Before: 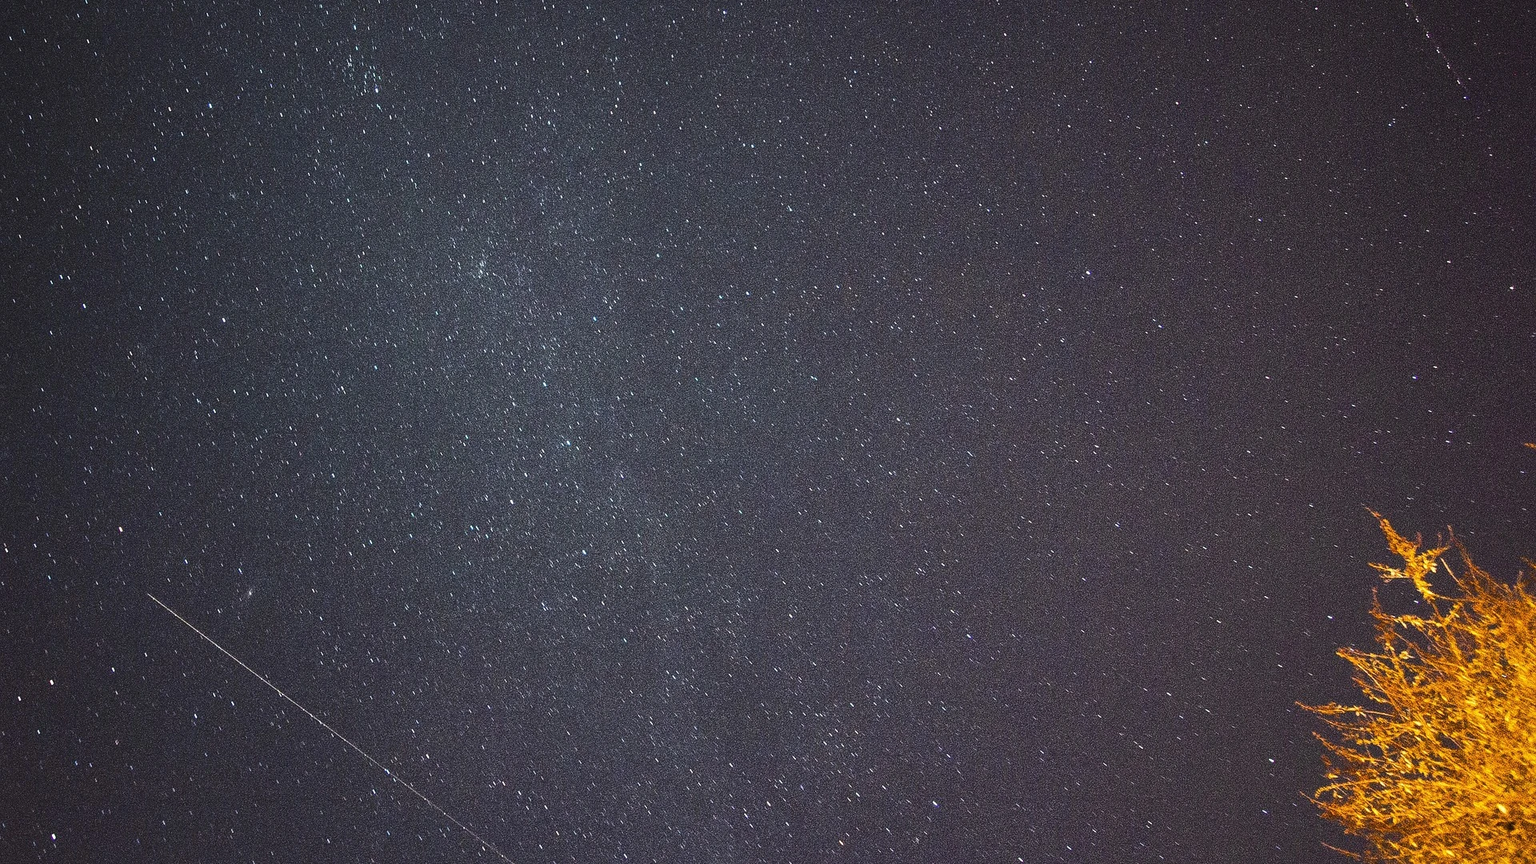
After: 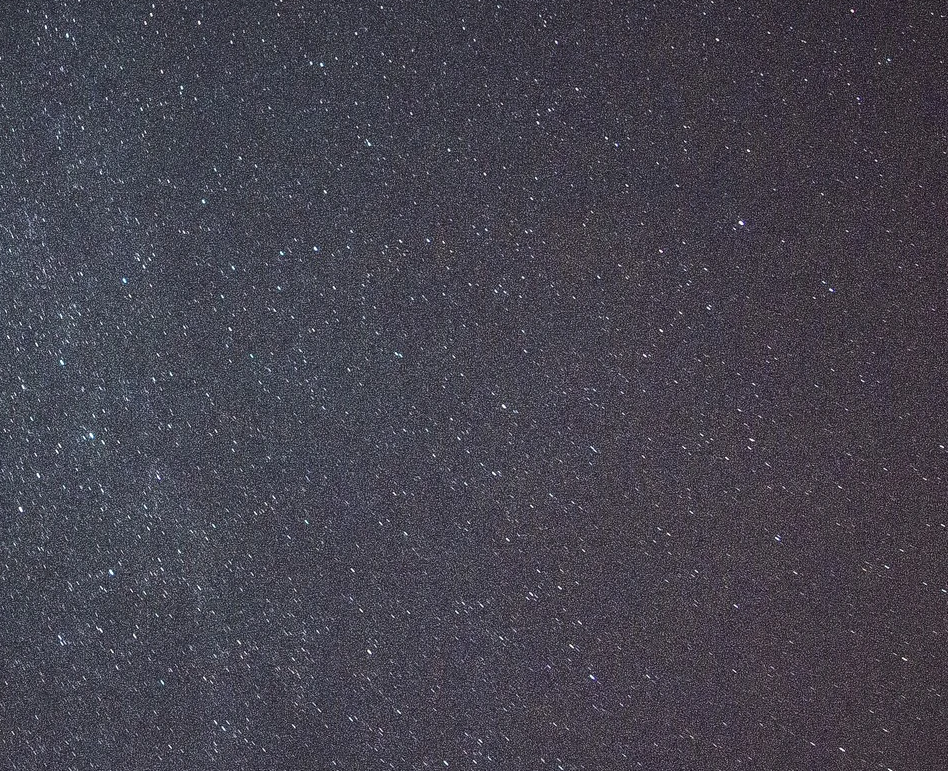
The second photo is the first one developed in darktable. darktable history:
contrast equalizer: y [[0.5, 0.5, 0.544, 0.569, 0.5, 0.5], [0.5 ×6], [0.5 ×6], [0 ×6], [0 ×6]], mix 0.307
crop: left 32.249%, top 10.982%, right 18.375%, bottom 17.542%
local contrast: on, module defaults
